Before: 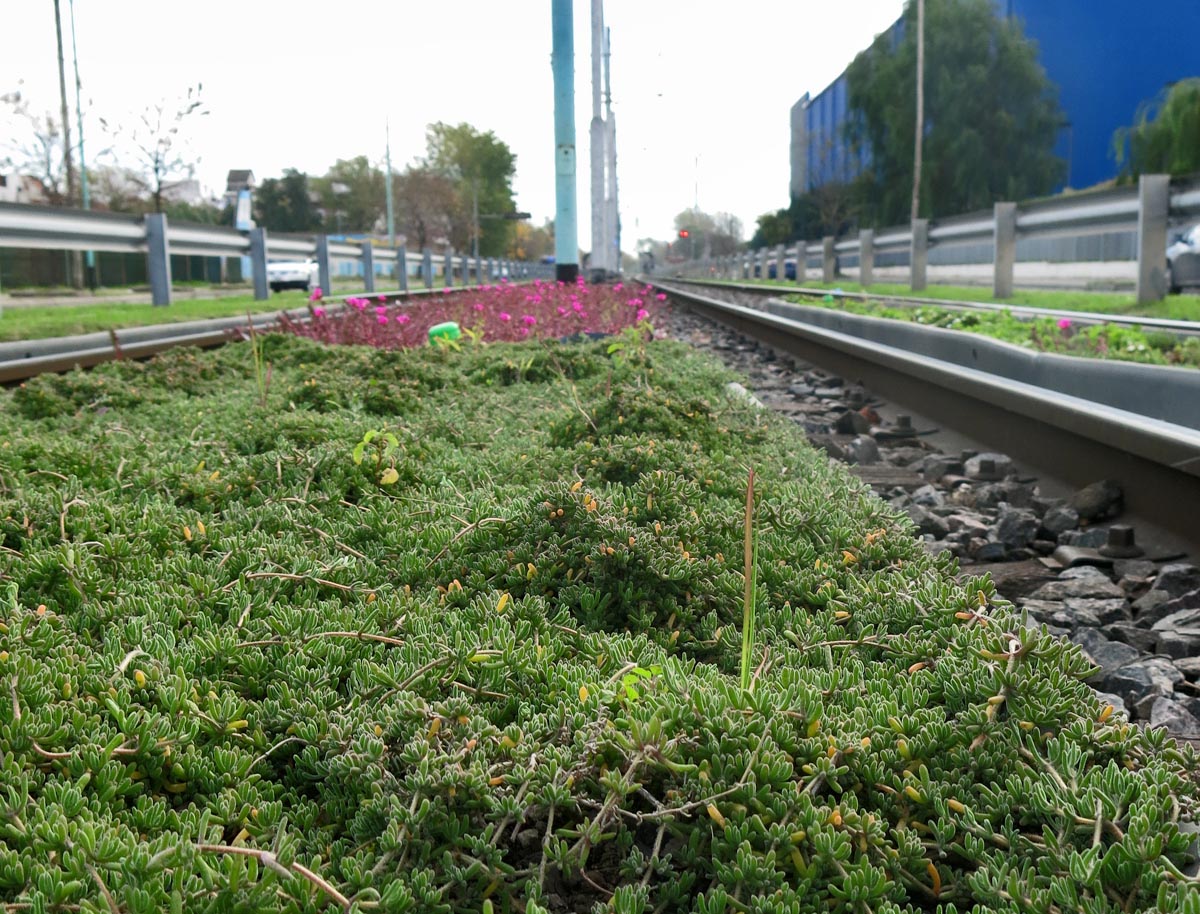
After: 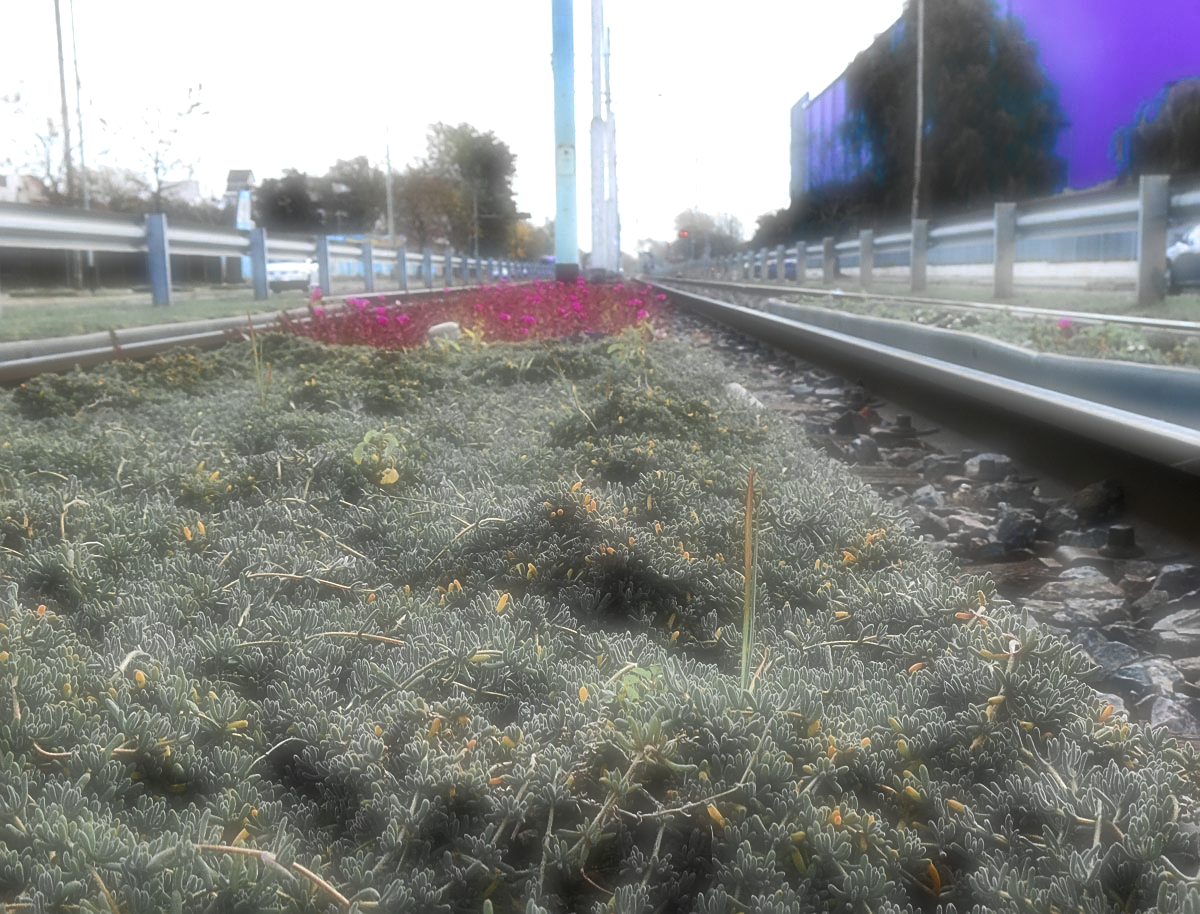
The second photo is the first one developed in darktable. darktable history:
haze removal: compatibility mode true, adaptive false
white balance: red 0.988, blue 1.017
soften: on, module defaults
exposure: black level correction 0.001, compensate highlight preservation false
color zones: curves: ch0 [(0, 0.363) (0.128, 0.373) (0.25, 0.5) (0.402, 0.407) (0.521, 0.525) (0.63, 0.559) (0.729, 0.662) (0.867, 0.471)]; ch1 [(0, 0.515) (0.136, 0.618) (0.25, 0.5) (0.378, 0) (0.516, 0) (0.622, 0.593) (0.737, 0.819) (0.87, 0.593)]; ch2 [(0, 0.529) (0.128, 0.471) (0.282, 0.451) (0.386, 0.662) (0.516, 0.525) (0.633, 0.554) (0.75, 0.62) (0.875, 0.441)]
sharpen: on, module defaults
tone equalizer: -8 EV -0.417 EV, -7 EV -0.389 EV, -6 EV -0.333 EV, -5 EV -0.222 EV, -3 EV 0.222 EV, -2 EV 0.333 EV, -1 EV 0.389 EV, +0 EV 0.417 EV, edges refinement/feathering 500, mask exposure compensation -1.57 EV, preserve details no
